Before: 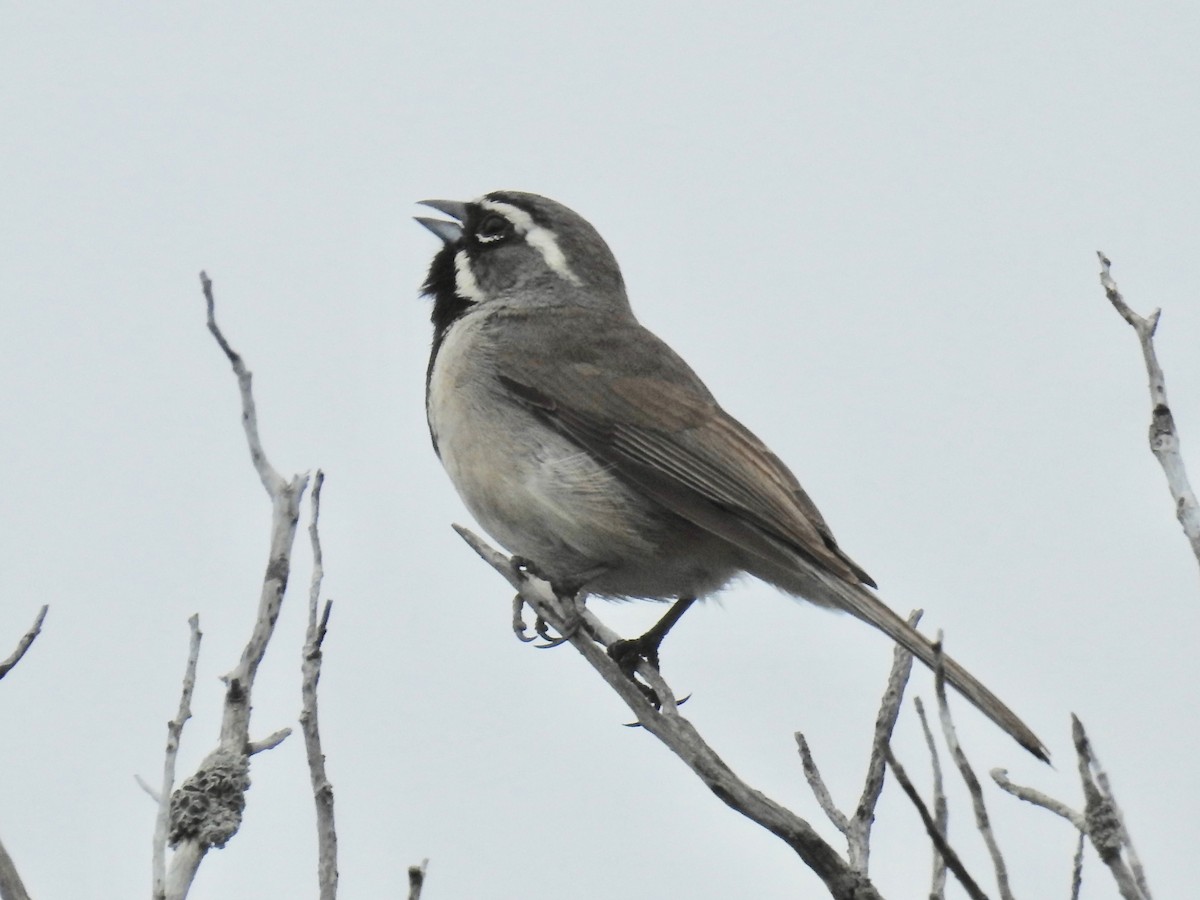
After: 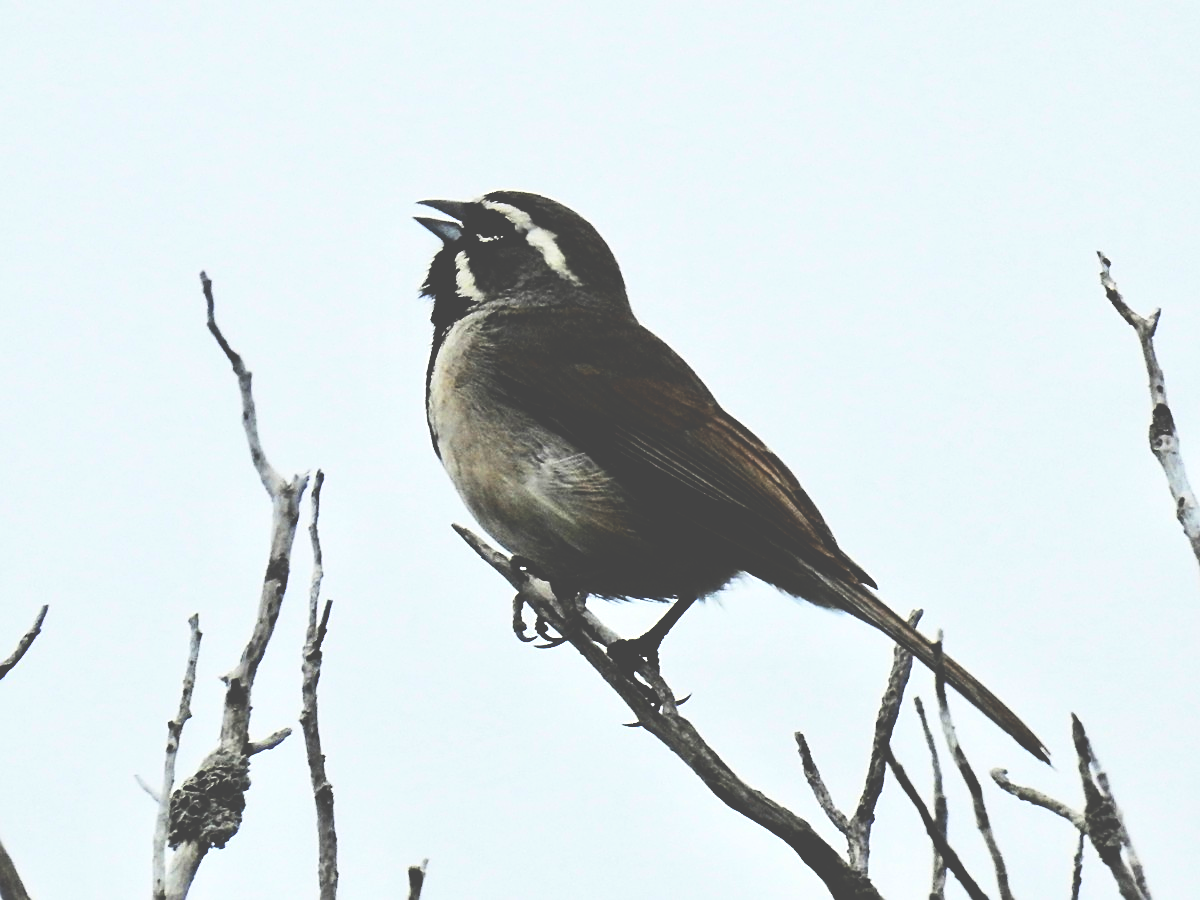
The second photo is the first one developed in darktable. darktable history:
sharpen: amount 0.487
base curve: curves: ch0 [(0, 0.036) (0.083, 0.04) (0.804, 1)], preserve colors none
tone curve: curves: ch0 [(0, 0) (0.003, 0.24) (0.011, 0.24) (0.025, 0.24) (0.044, 0.244) (0.069, 0.244) (0.1, 0.252) (0.136, 0.264) (0.177, 0.274) (0.224, 0.284) (0.277, 0.313) (0.335, 0.361) (0.399, 0.415) (0.468, 0.498) (0.543, 0.595) (0.623, 0.695) (0.709, 0.793) (0.801, 0.883) (0.898, 0.942) (1, 1)], color space Lab, independent channels, preserve colors none
